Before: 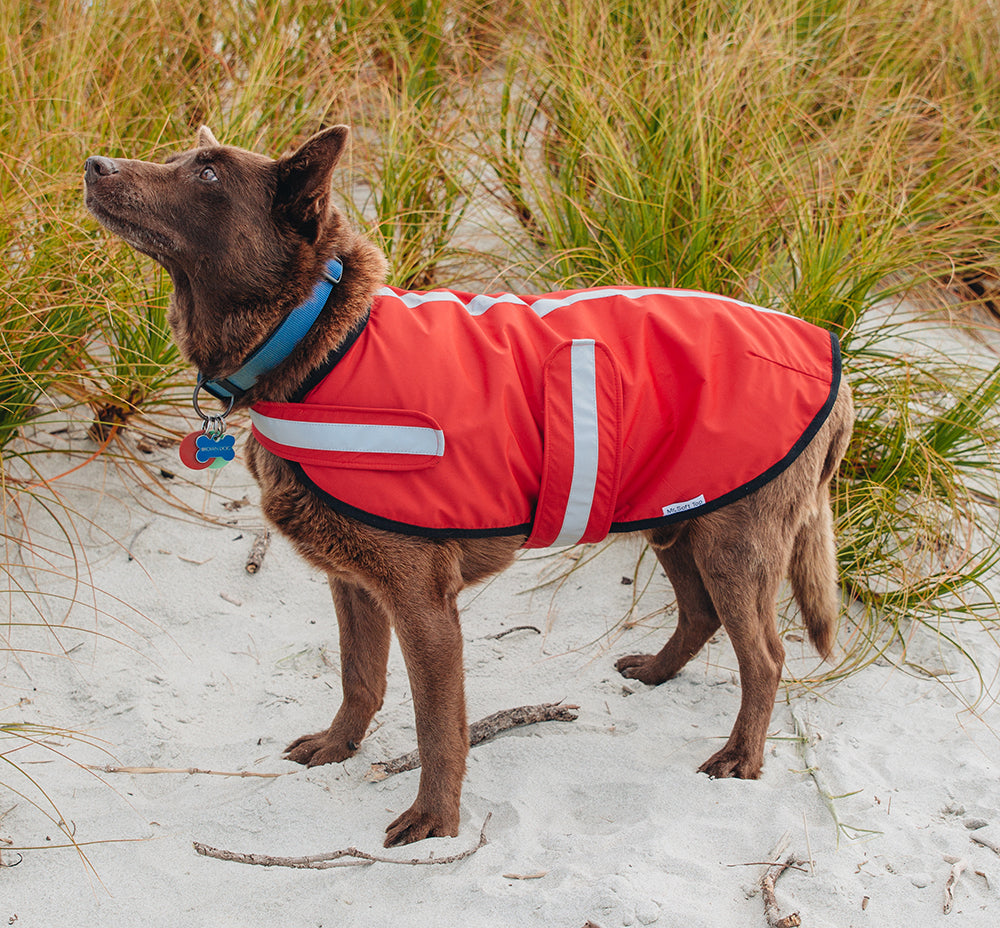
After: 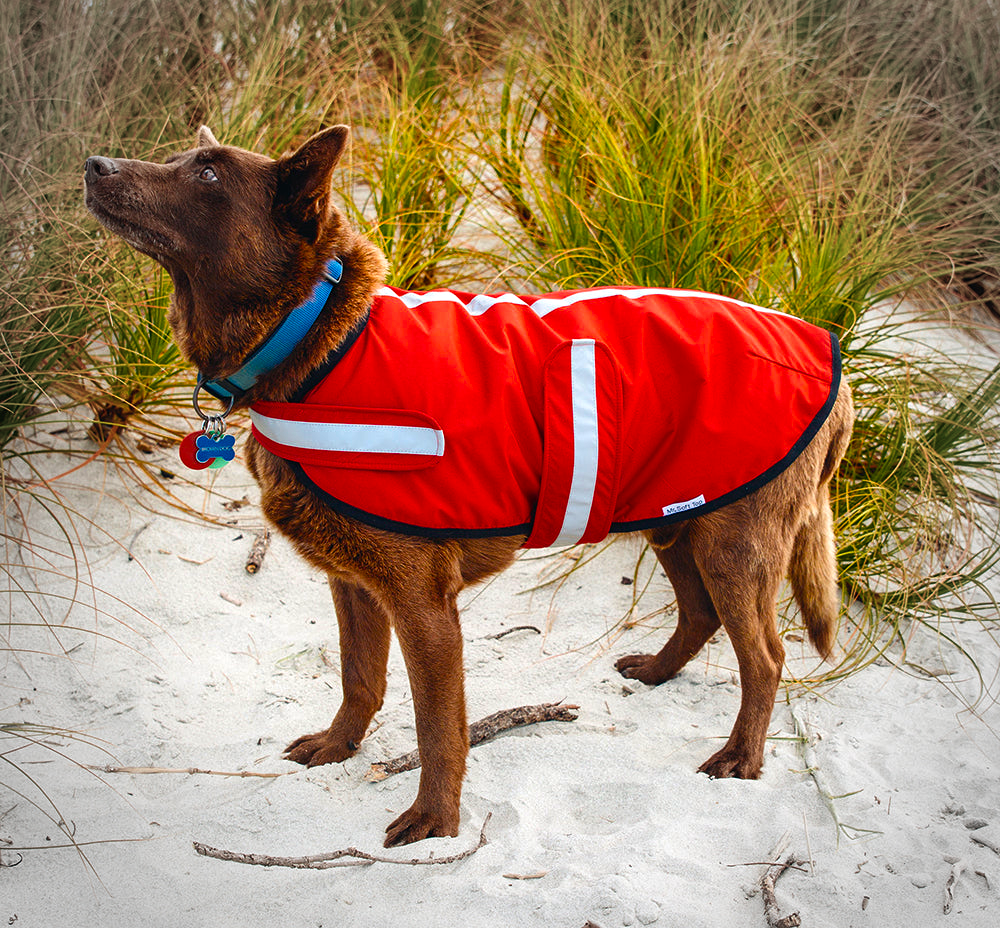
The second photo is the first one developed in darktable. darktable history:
color balance rgb: linear chroma grading › global chroma 9%, perceptual saturation grading › global saturation 36%, perceptual saturation grading › shadows 35%, perceptual brilliance grading › global brilliance 15%, perceptual brilliance grading › shadows -35%, global vibrance 15%
contrast brightness saturation: contrast 0.01, saturation -0.05
vignetting: fall-off start 67.15%, brightness -0.442, saturation -0.691, width/height ratio 1.011, unbound false
tone equalizer: on, module defaults
